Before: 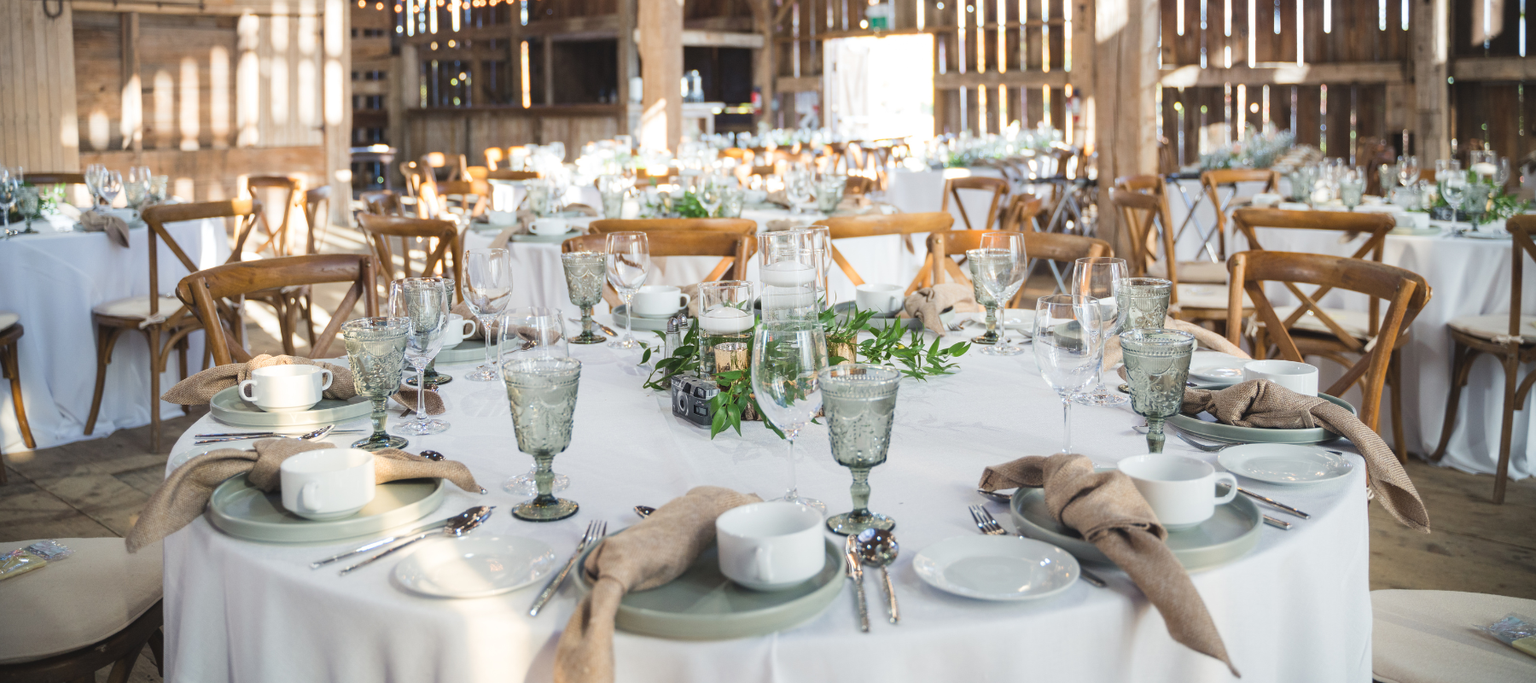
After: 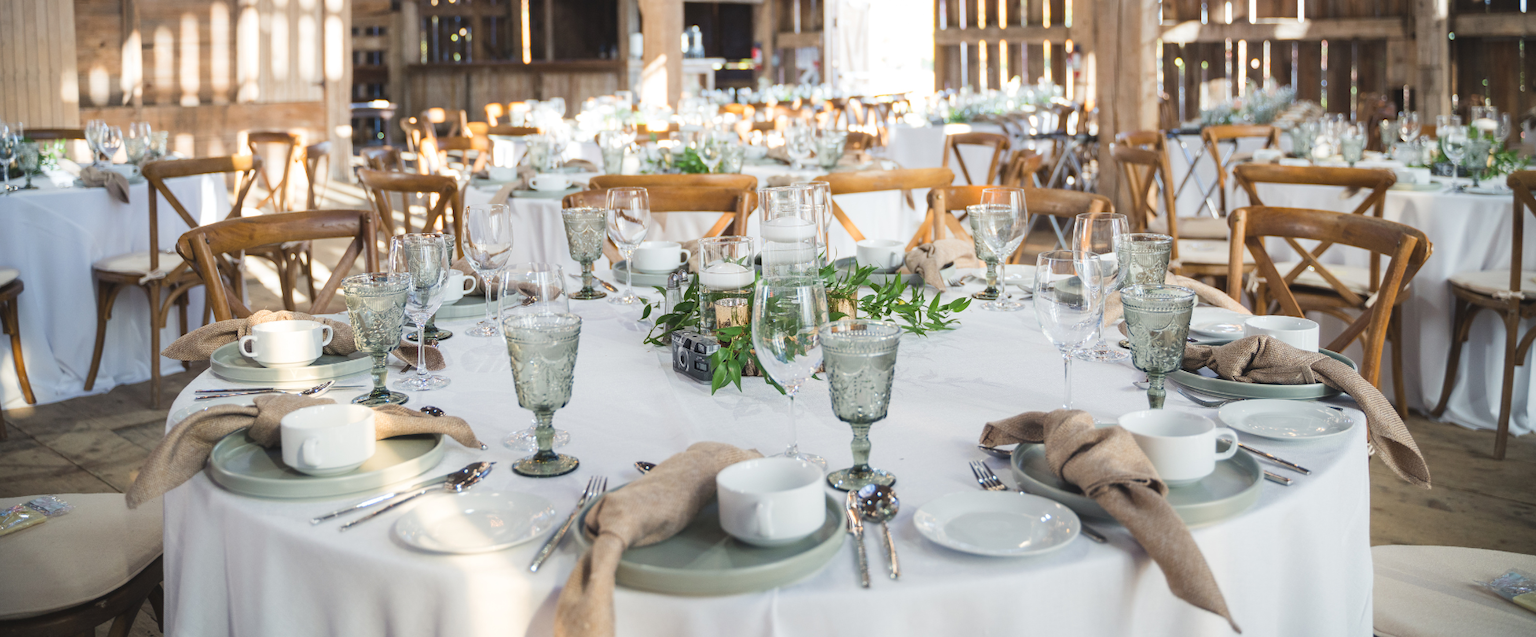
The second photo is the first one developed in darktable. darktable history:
crop and rotate: top 6.548%
